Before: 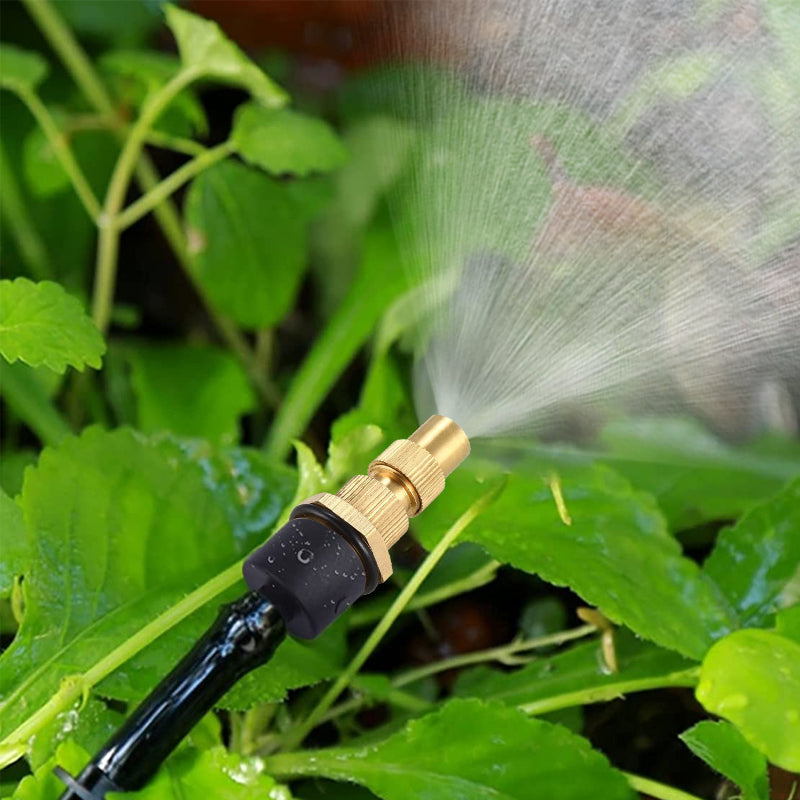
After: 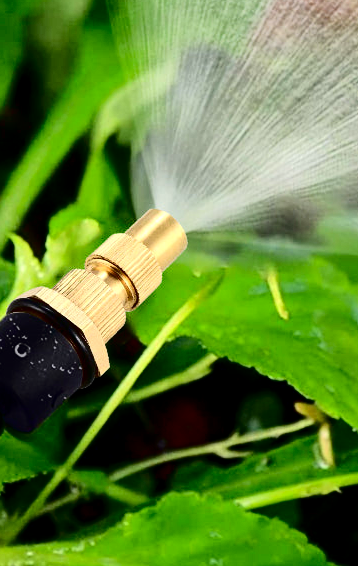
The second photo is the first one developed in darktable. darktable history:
crop: left 35.413%, top 25.761%, right 19.822%, bottom 3.422%
contrast brightness saturation: contrast 0.191, brightness -0.108, saturation 0.21
local contrast: highlights 104%, shadows 98%, detail 119%, midtone range 0.2
tone curve: curves: ch0 [(0, 0) (0.003, 0.001) (0.011, 0.006) (0.025, 0.012) (0.044, 0.018) (0.069, 0.025) (0.1, 0.045) (0.136, 0.074) (0.177, 0.124) (0.224, 0.196) (0.277, 0.289) (0.335, 0.396) (0.399, 0.495) (0.468, 0.585) (0.543, 0.663) (0.623, 0.728) (0.709, 0.808) (0.801, 0.87) (0.898, 0.932) (1, 1)], color space Lab, independent channels, preserve colors none
shadows and highlights: radius 105.96, shadows 23.6, highlights -58.62, low approximation 0.01, soften with gaussian
